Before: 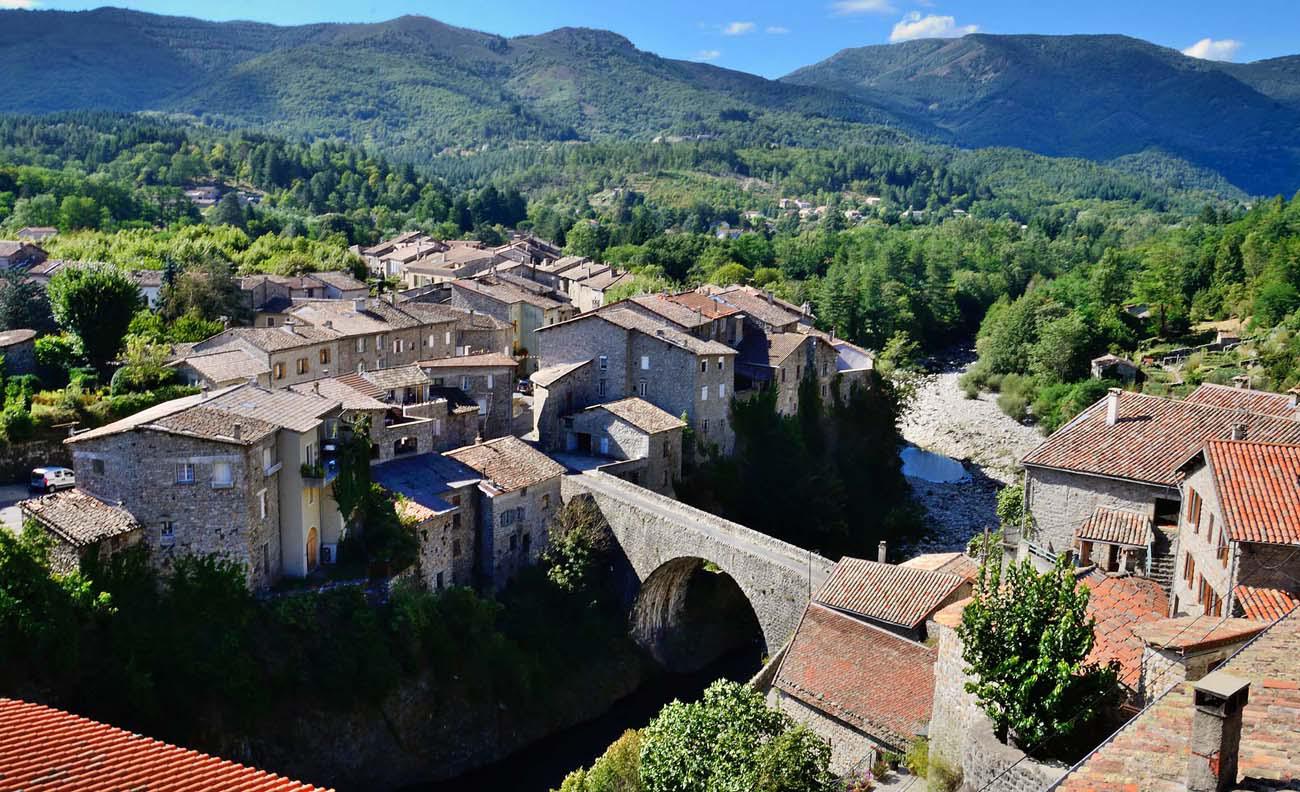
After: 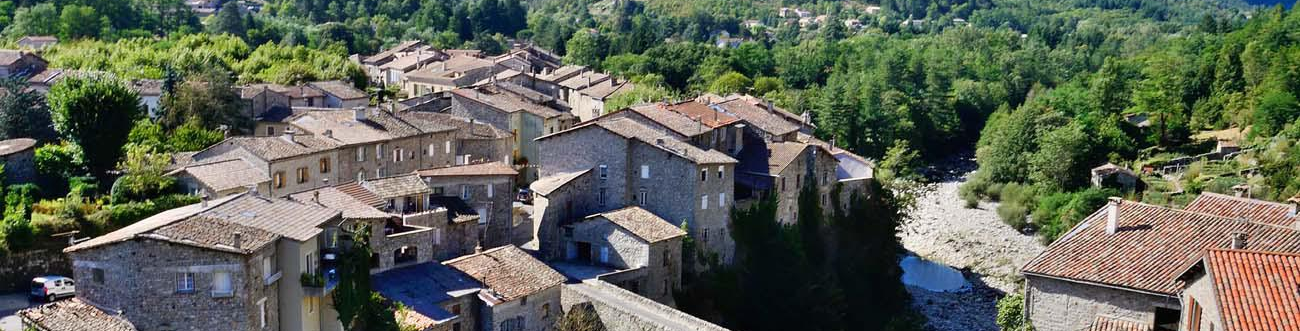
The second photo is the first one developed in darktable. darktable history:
crop and rotate: top 24.176%, bottom 33.918%
